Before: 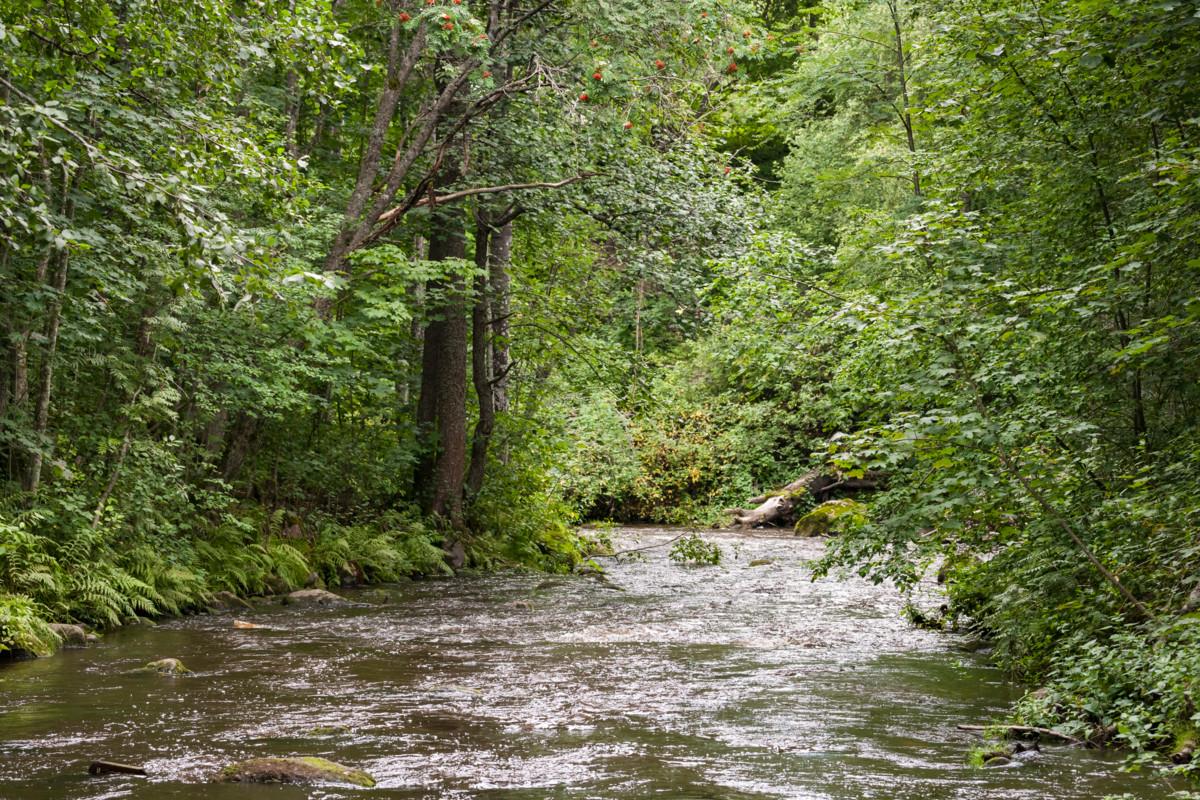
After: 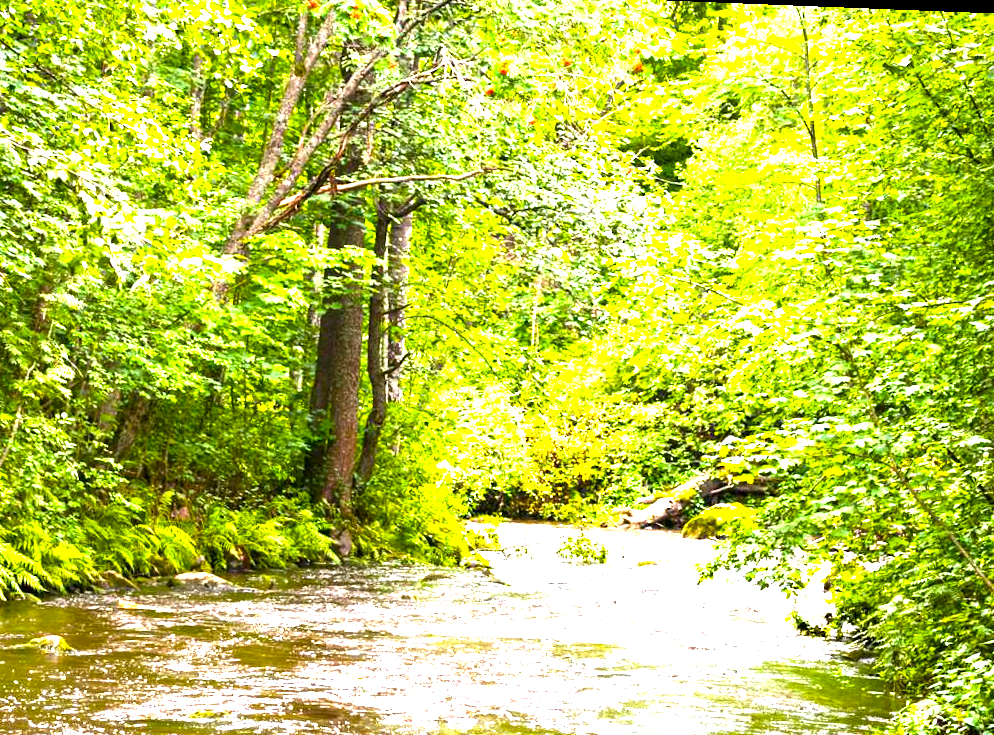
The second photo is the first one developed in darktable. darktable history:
exposure: exposure 2.04 EV, compensate highlight preservation false
rotate and perspective: rotation 2.27°, automatic cropping off
color balance rgb: linear chroma grading › global chroma 9%, perceptual saturation grading › global saturation 36%, perceptual saturation grading › shadows 35%, perceptual brilliance grading › global brilliance 15%, perceptual brilliance grading › shadows -35%, global vibrance 15%
crop: left 9.929%, top 3.475%, right 9.188%, bottom 9.529%
